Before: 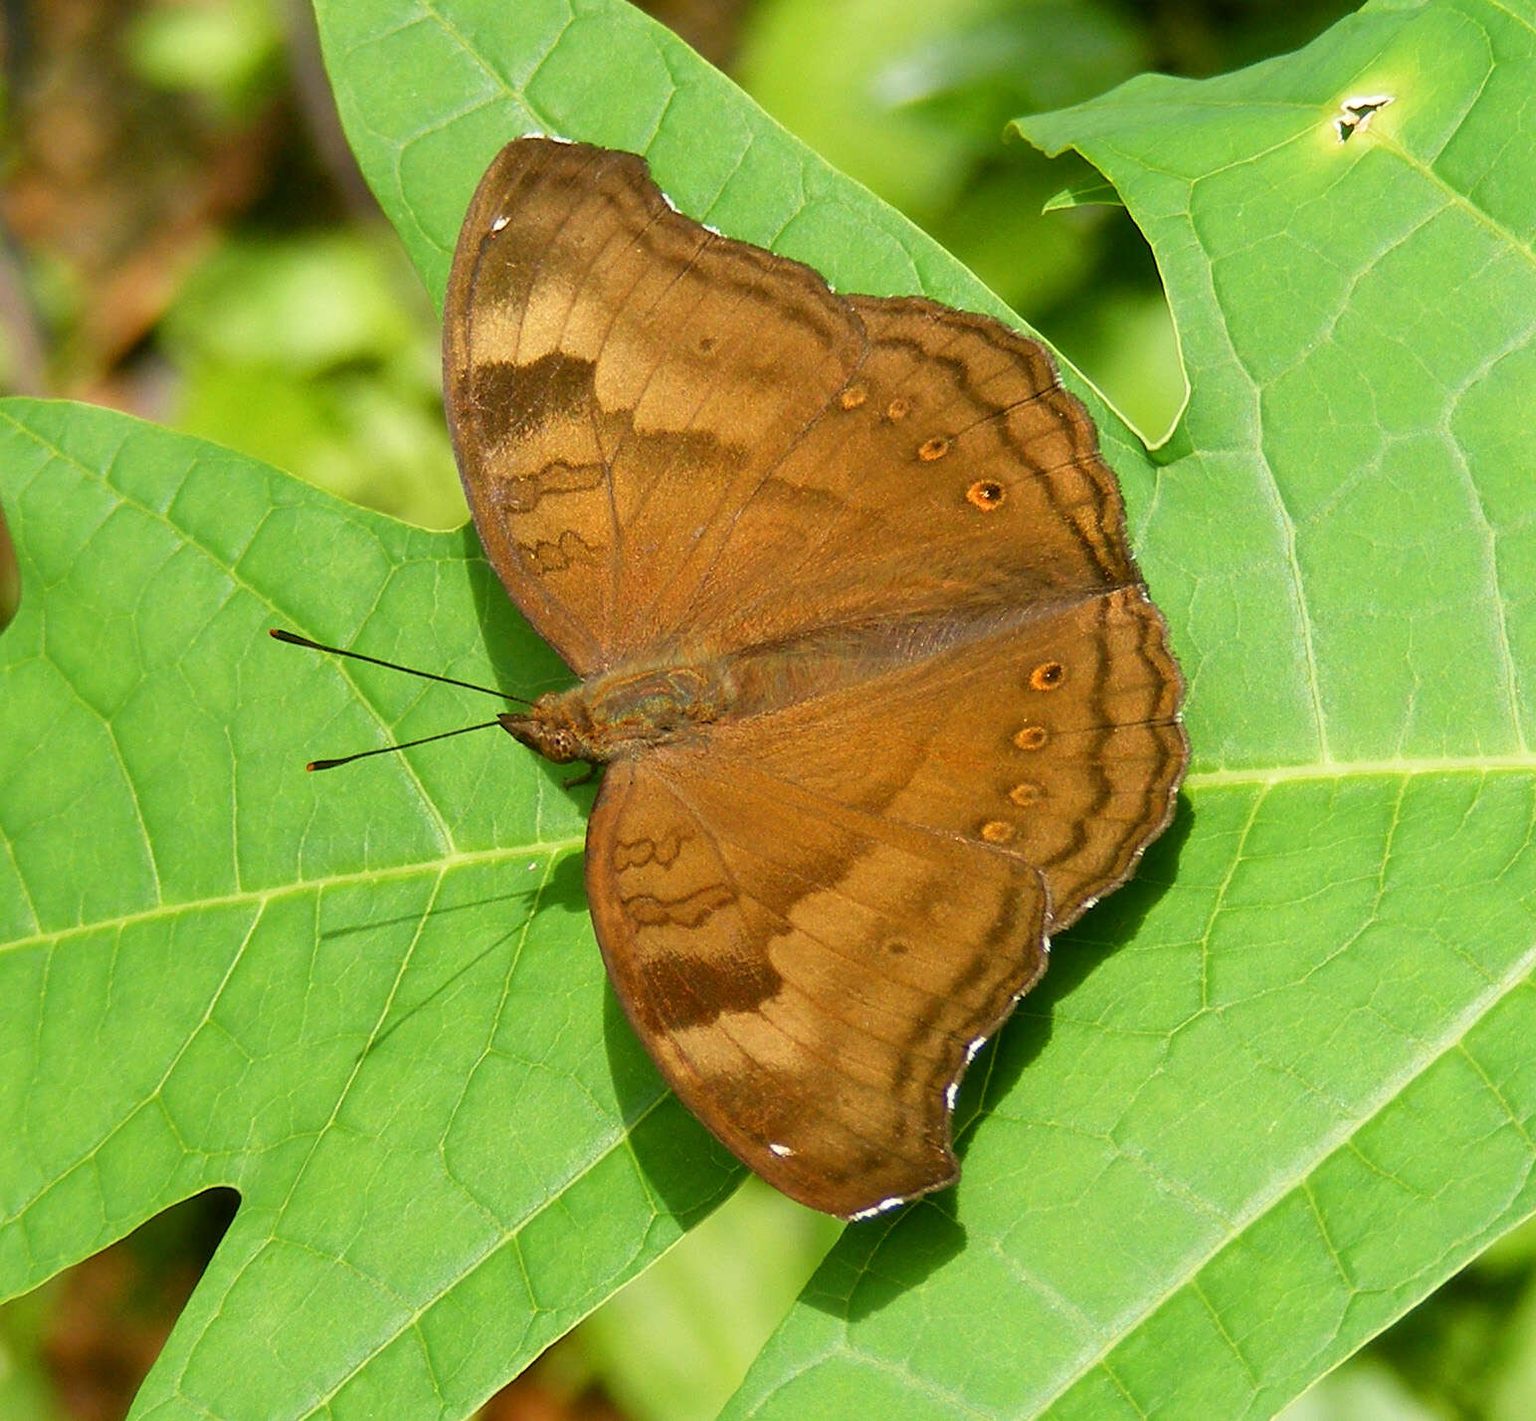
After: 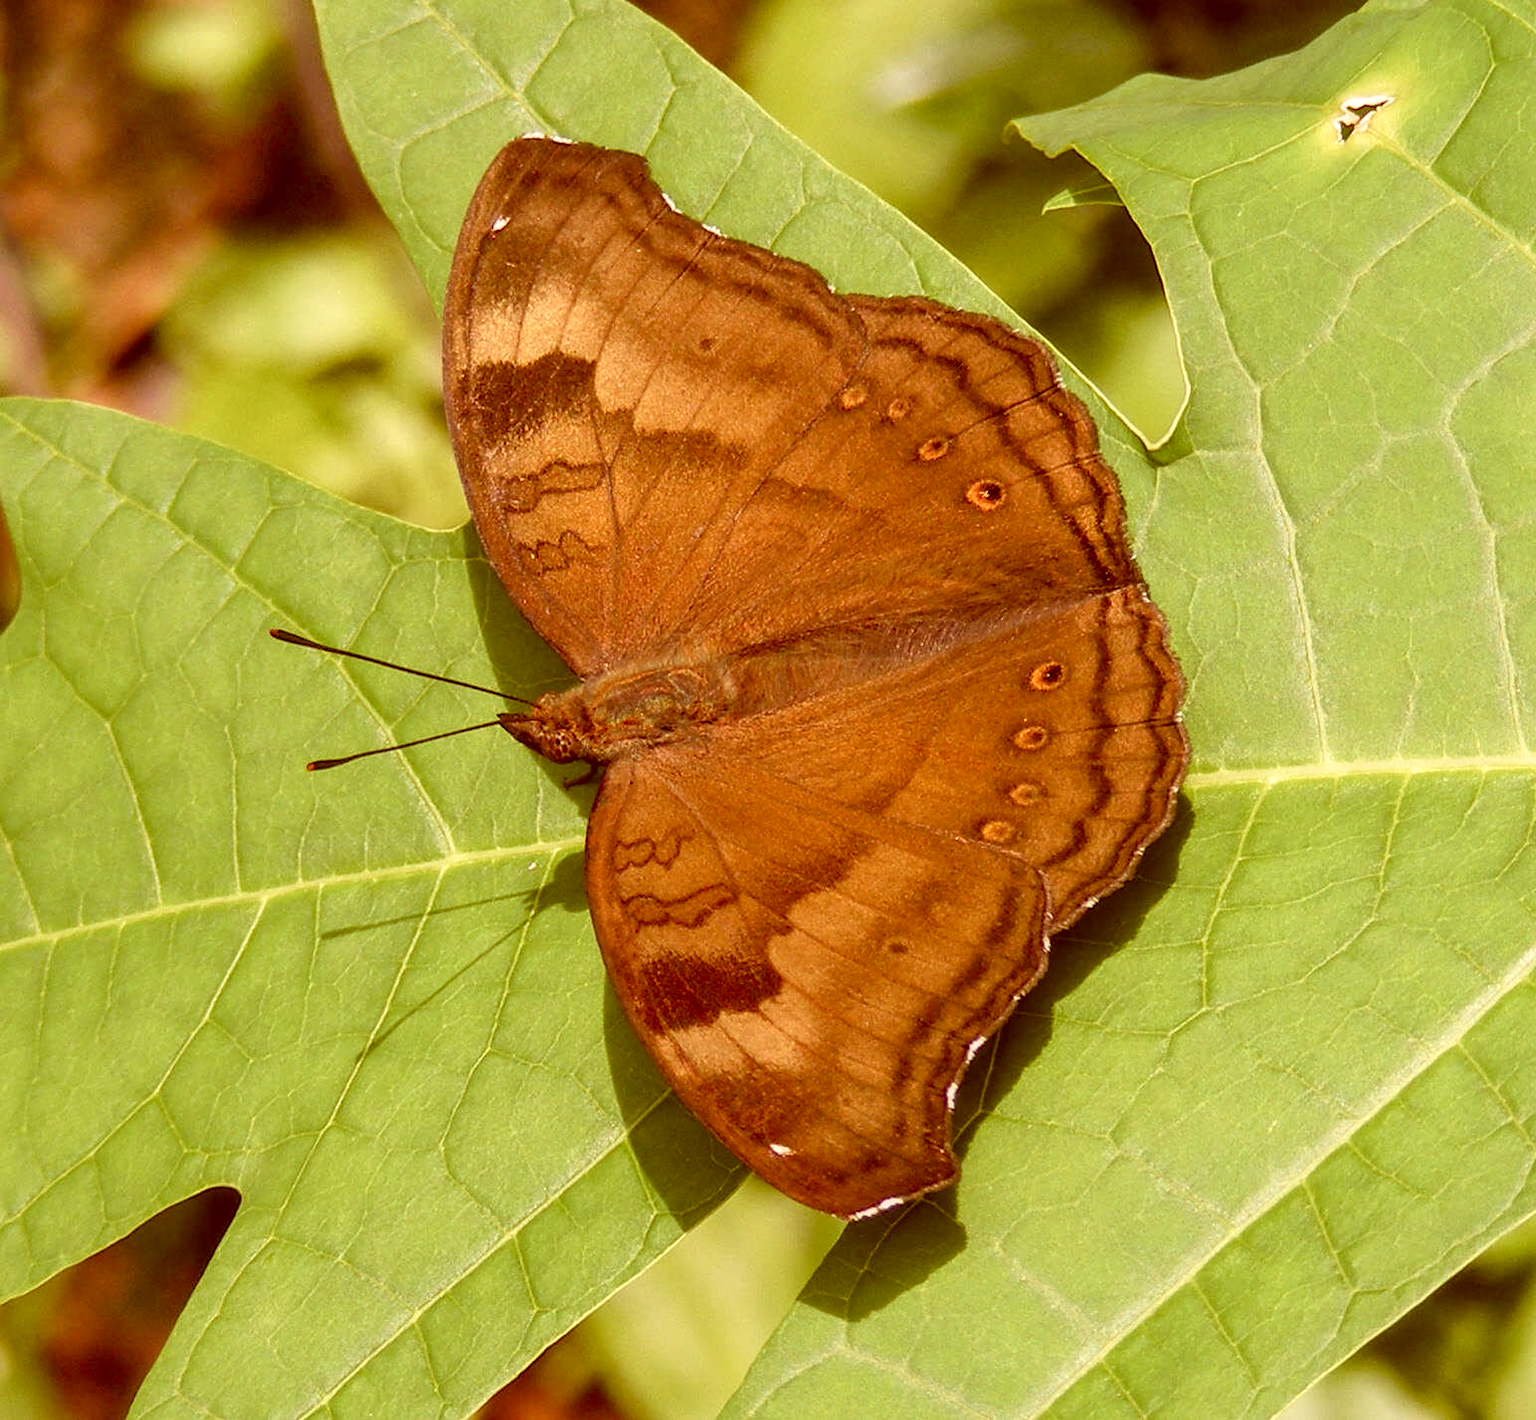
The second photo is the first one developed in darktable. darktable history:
color correction: highlights a* 9.03, highlights b* 8.71, shadows a* 40, shadows b* 40, saturation 0.8
local contrast: detail 130%
